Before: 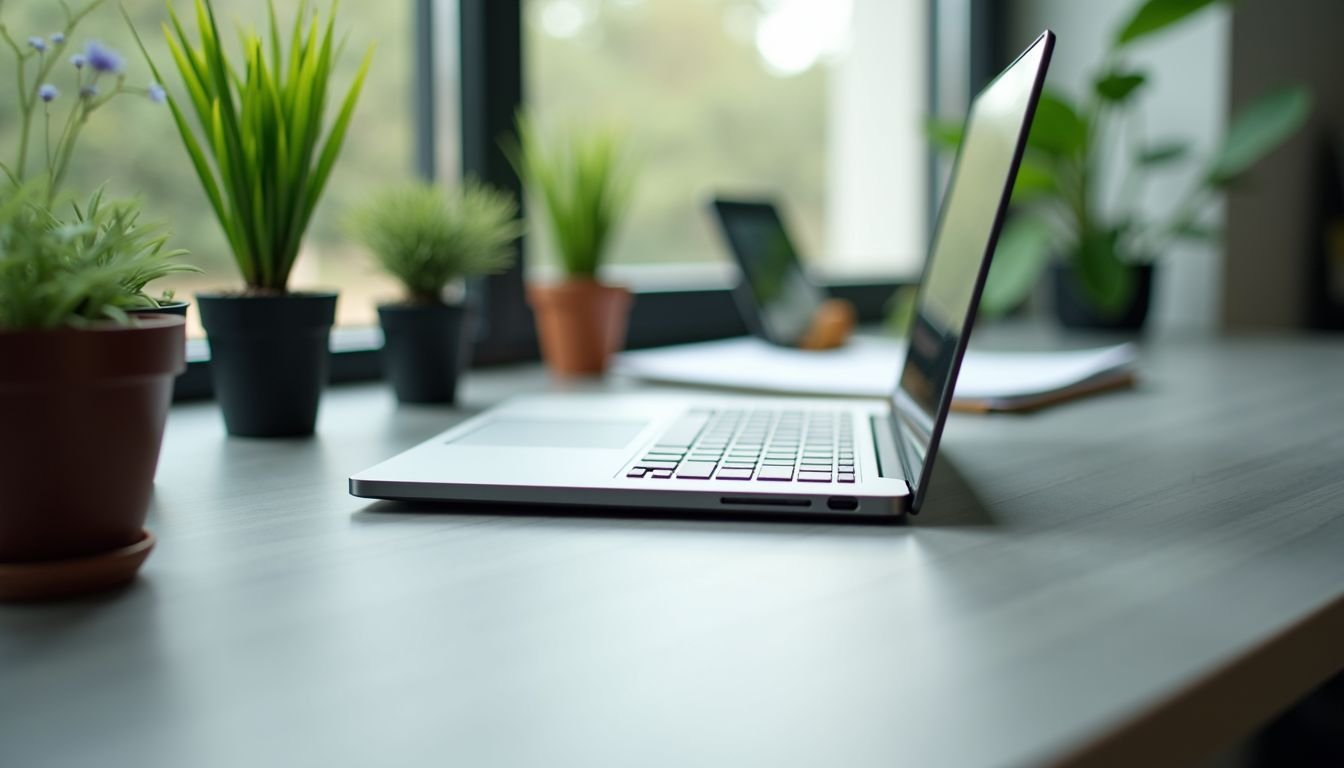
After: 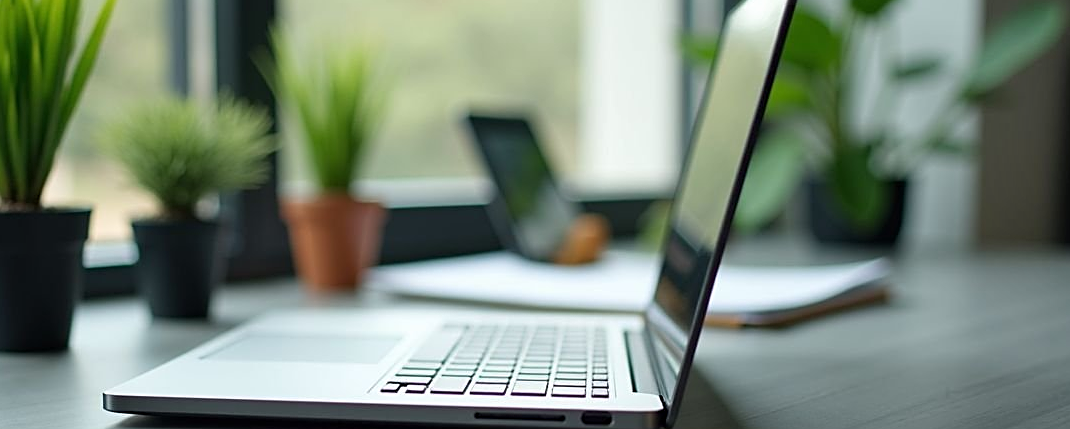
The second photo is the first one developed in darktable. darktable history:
shadows and highlights: shadows 51.84, highlights -28.23, soften with gaussian
sharpen: on, module defaults
crop: left 18.324%, top 11.083%, right 1.998%, bottom 32.996%
